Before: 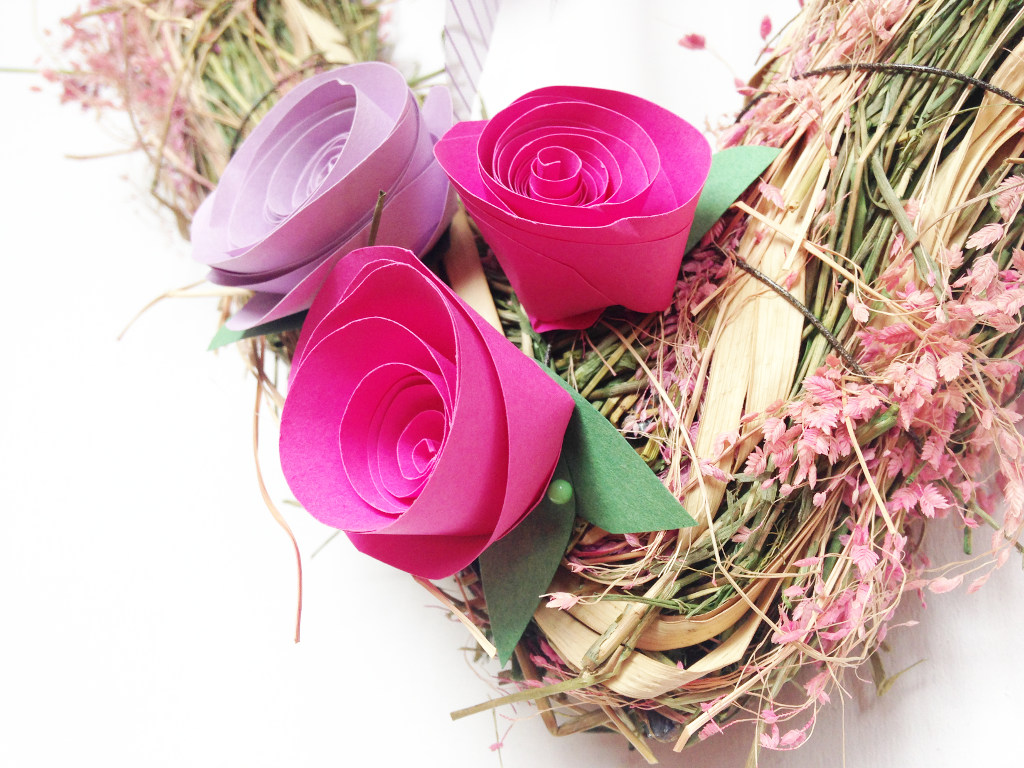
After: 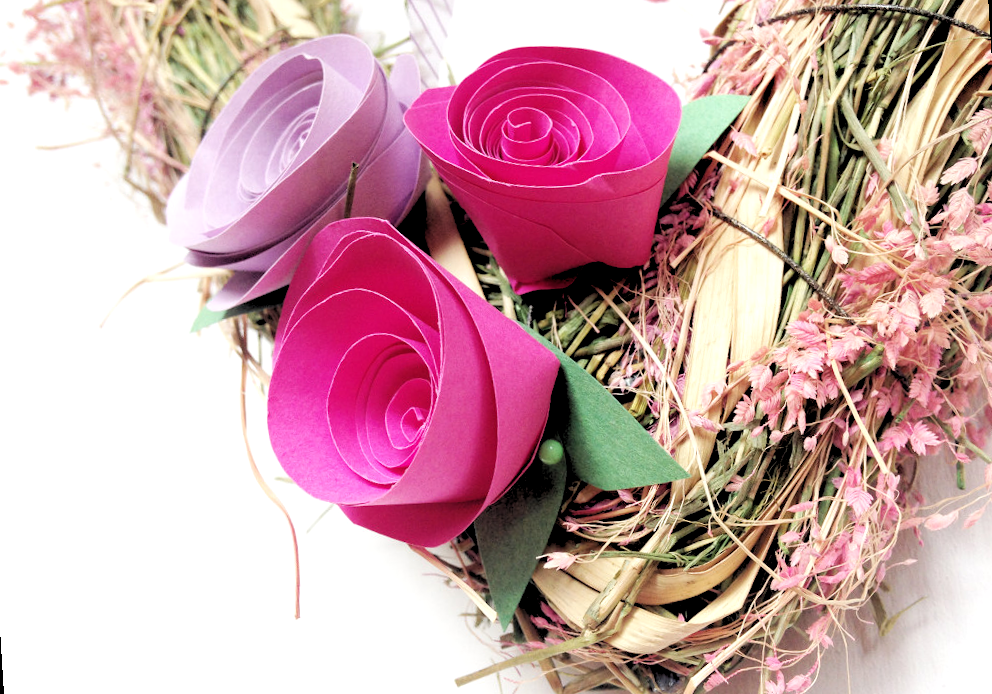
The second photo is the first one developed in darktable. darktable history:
rotate and perspective: rotation -3.52°, crop left 0.036, crop right 0.964, crop top 0.081, crop bottom 0.919
rgb levels: levels [[0.034, 0.472, 0.904], [0, 0.5, 1], [0, 0.5, 1]]
